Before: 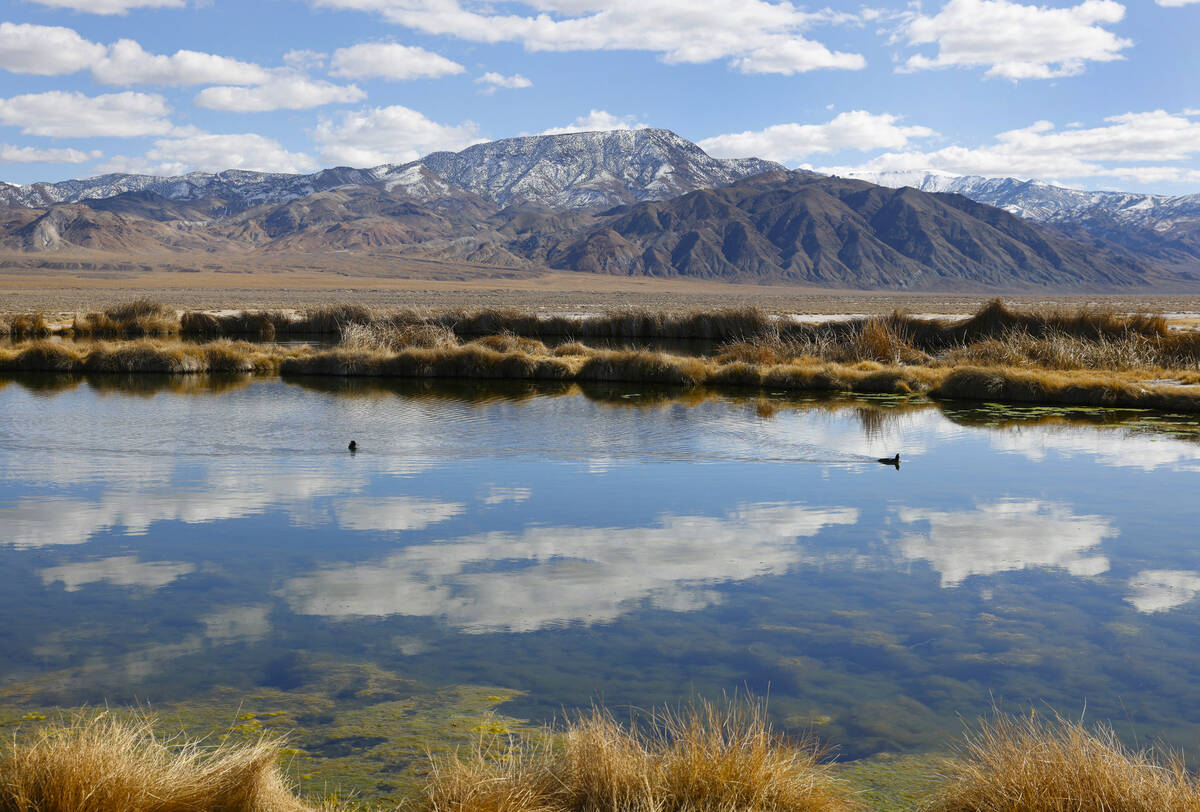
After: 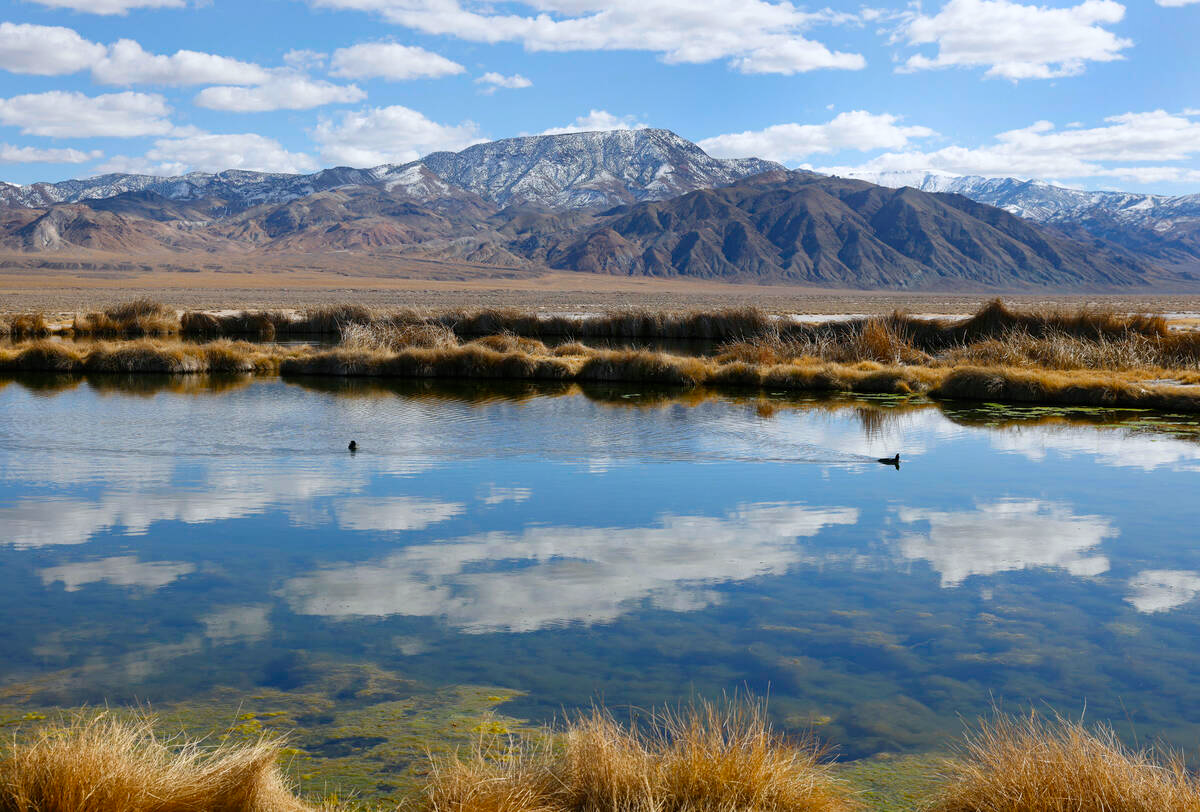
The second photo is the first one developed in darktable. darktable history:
bloom: size 9%, threshold 100%, strength 7%
white balance: red 0.98, blue 1.034
exposure: compensate highlight preservation false
